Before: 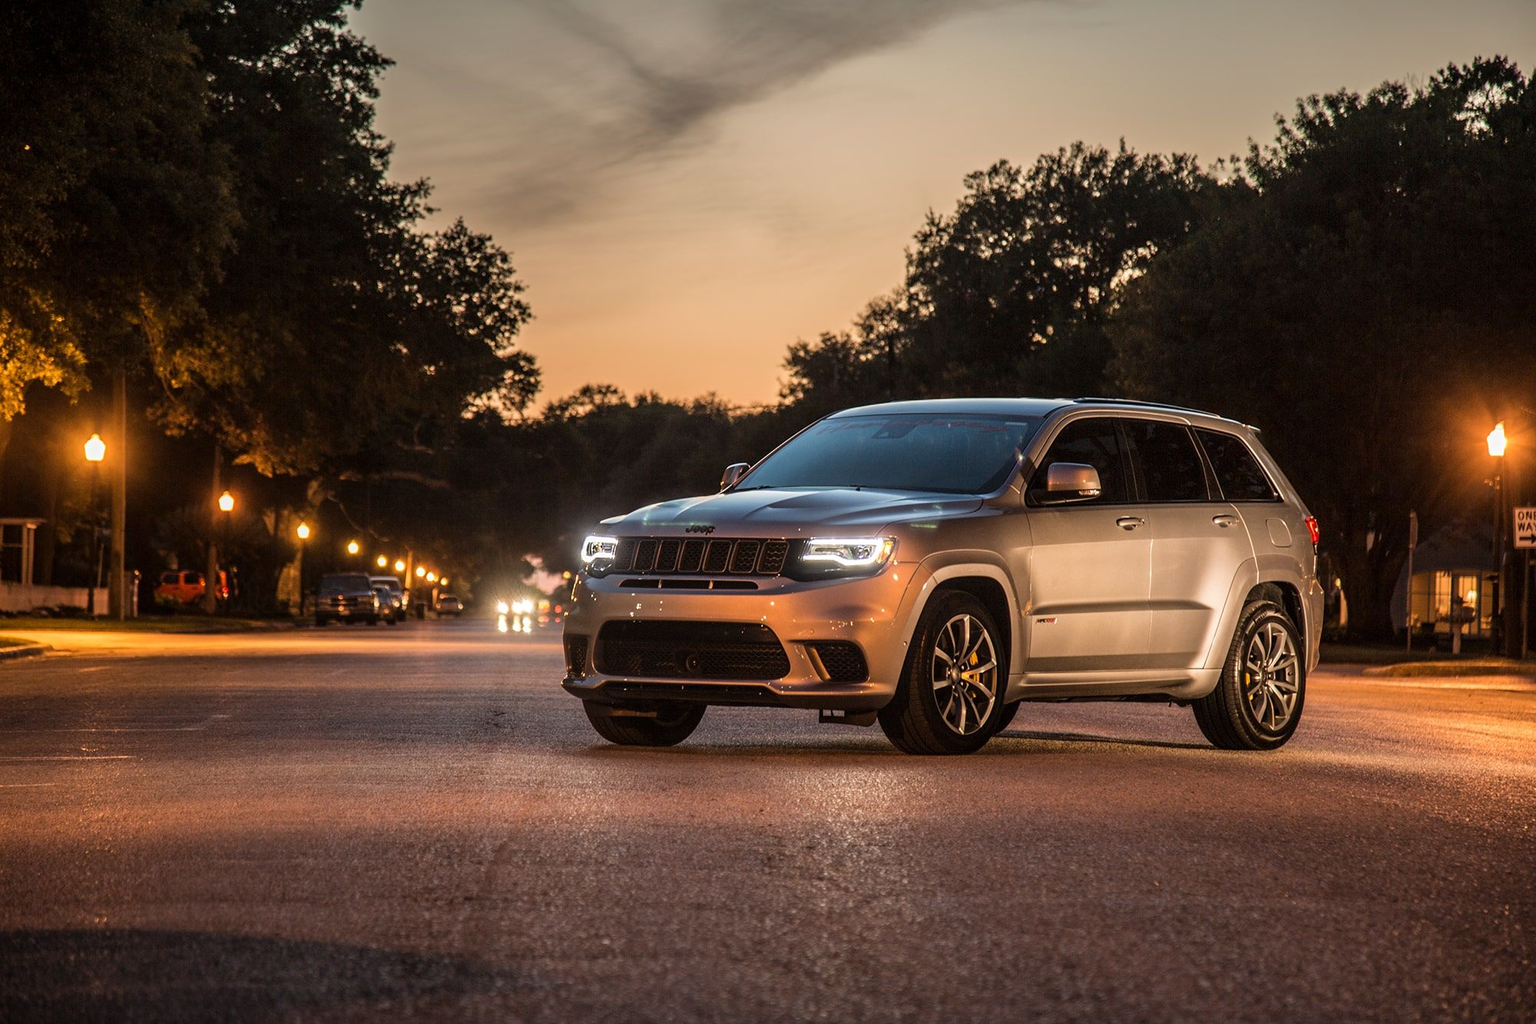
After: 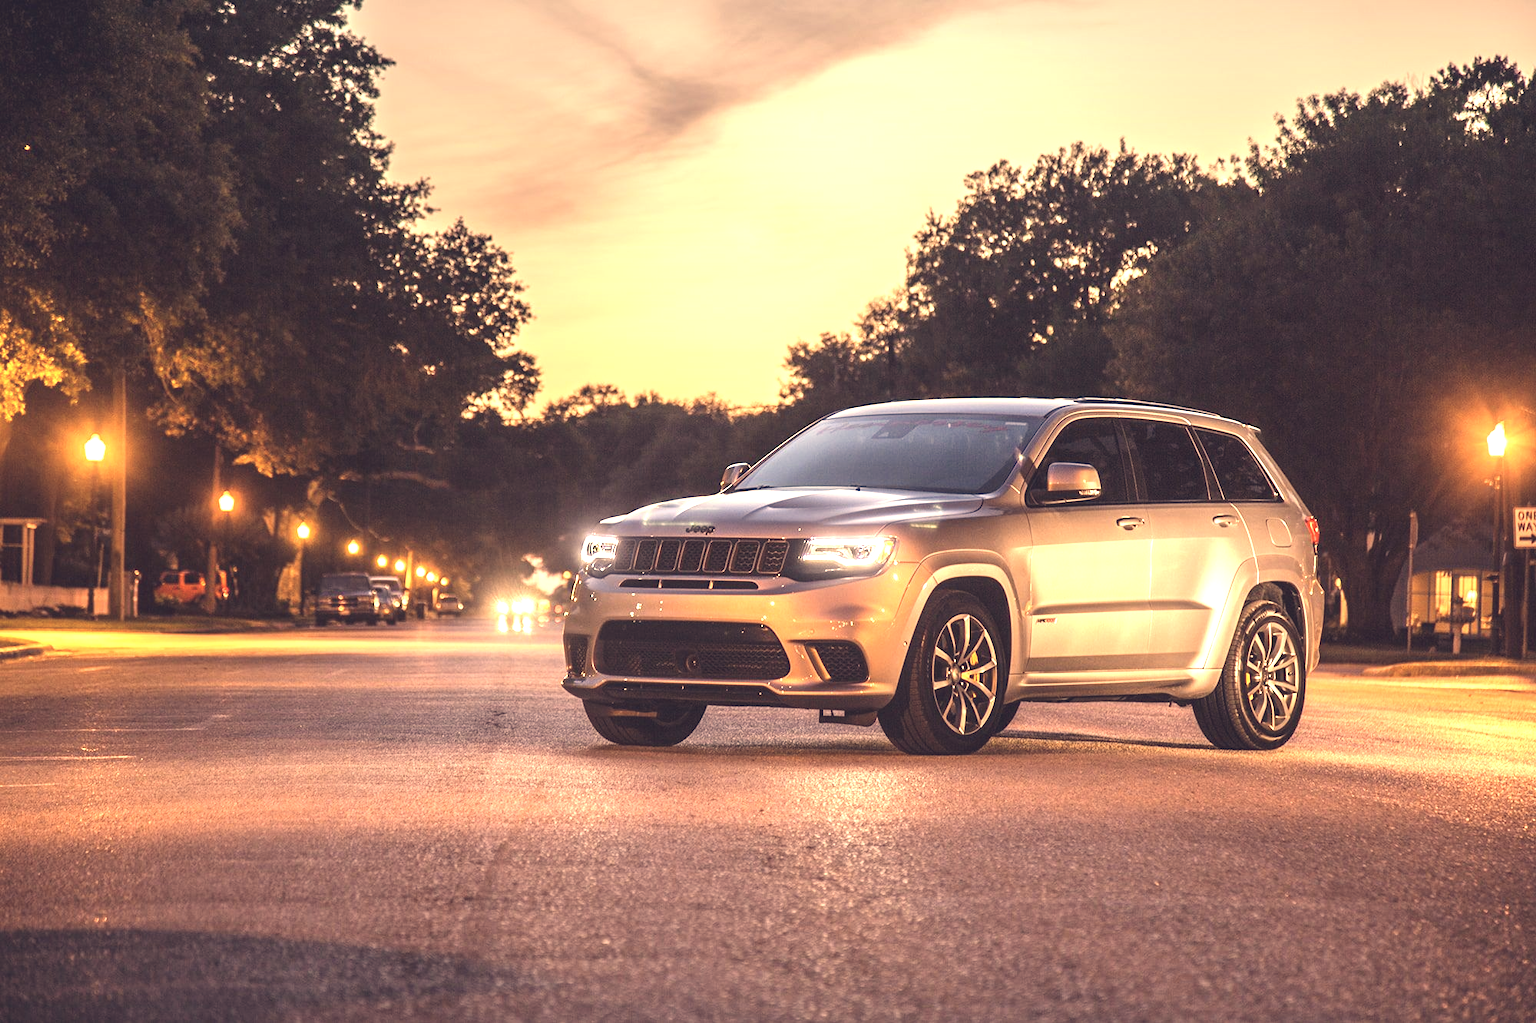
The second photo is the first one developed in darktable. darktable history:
exposure: black level correction 0, exposure 1.675 EV, compensate exposure bias true, compensate highlight preservation false
color balance: lift [1.01, 1, 1, 1], gamma [1.097, 1, 1, 1], gain [0.85, 1, 1, 1]
color correction: highlights a* 19.59, highlights b* 27.49, shadows a* 3.46, shadows b* -17.28, saturation 0.73
